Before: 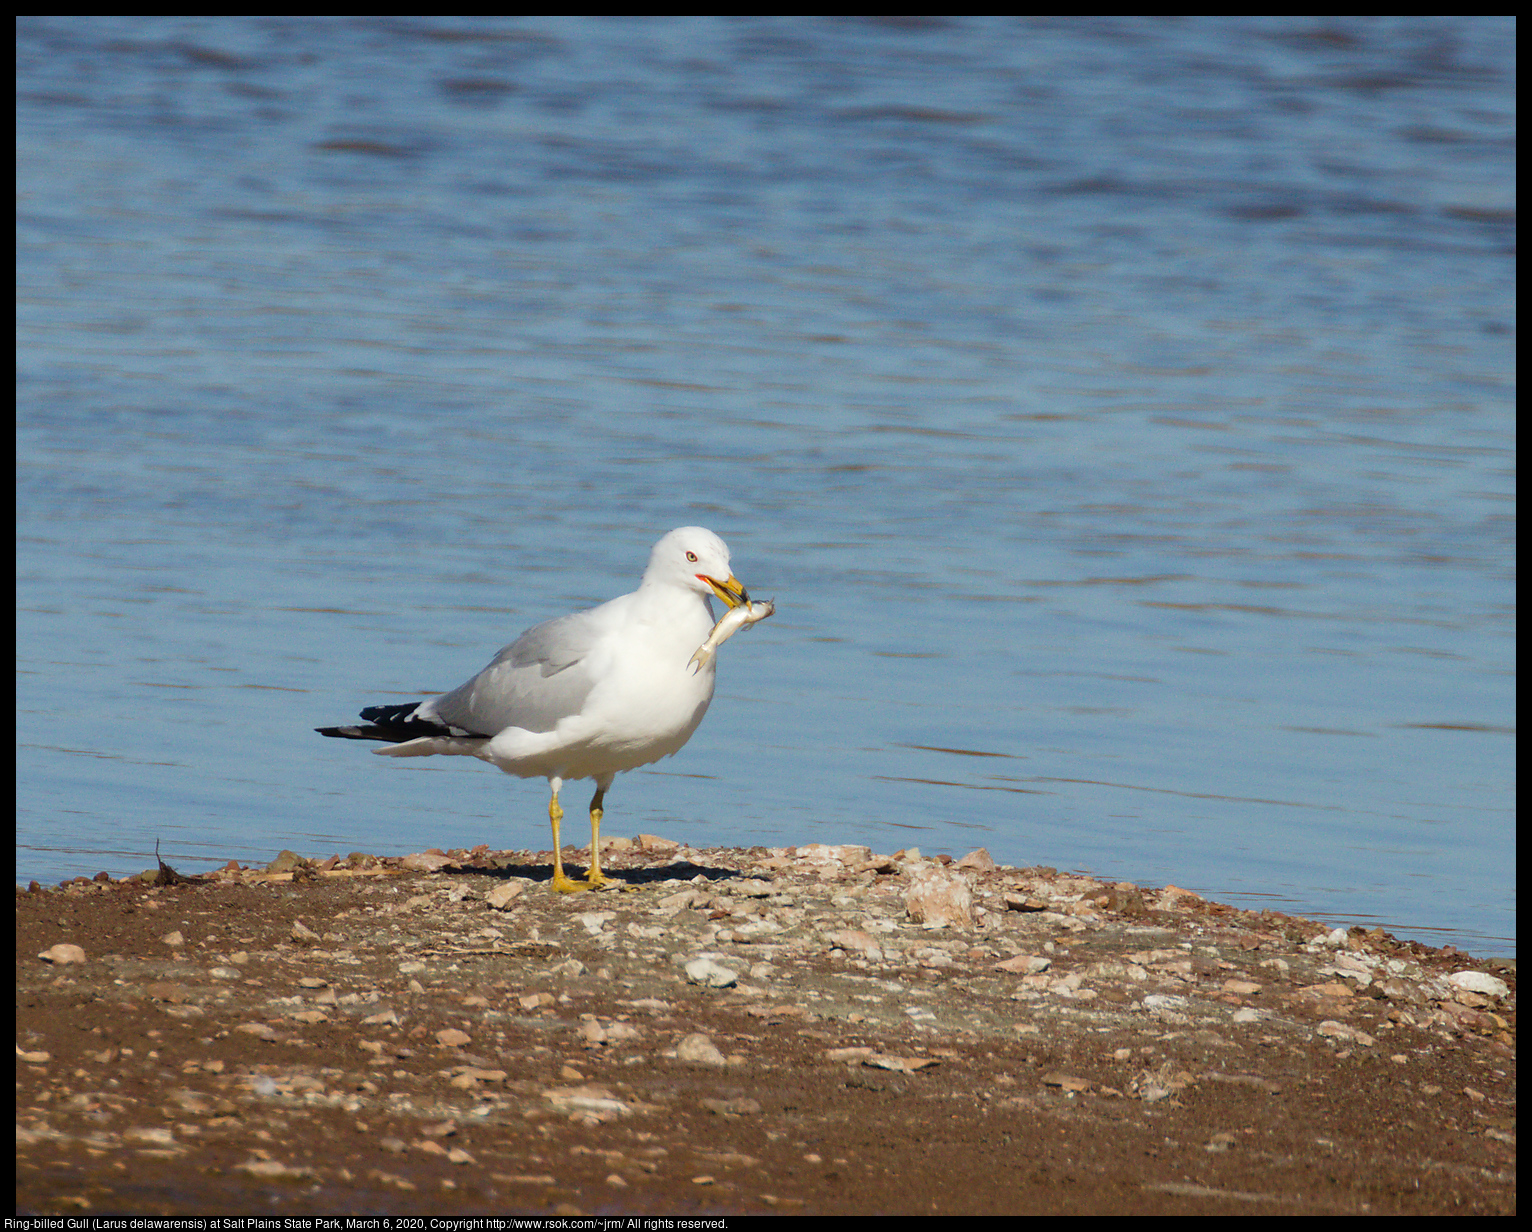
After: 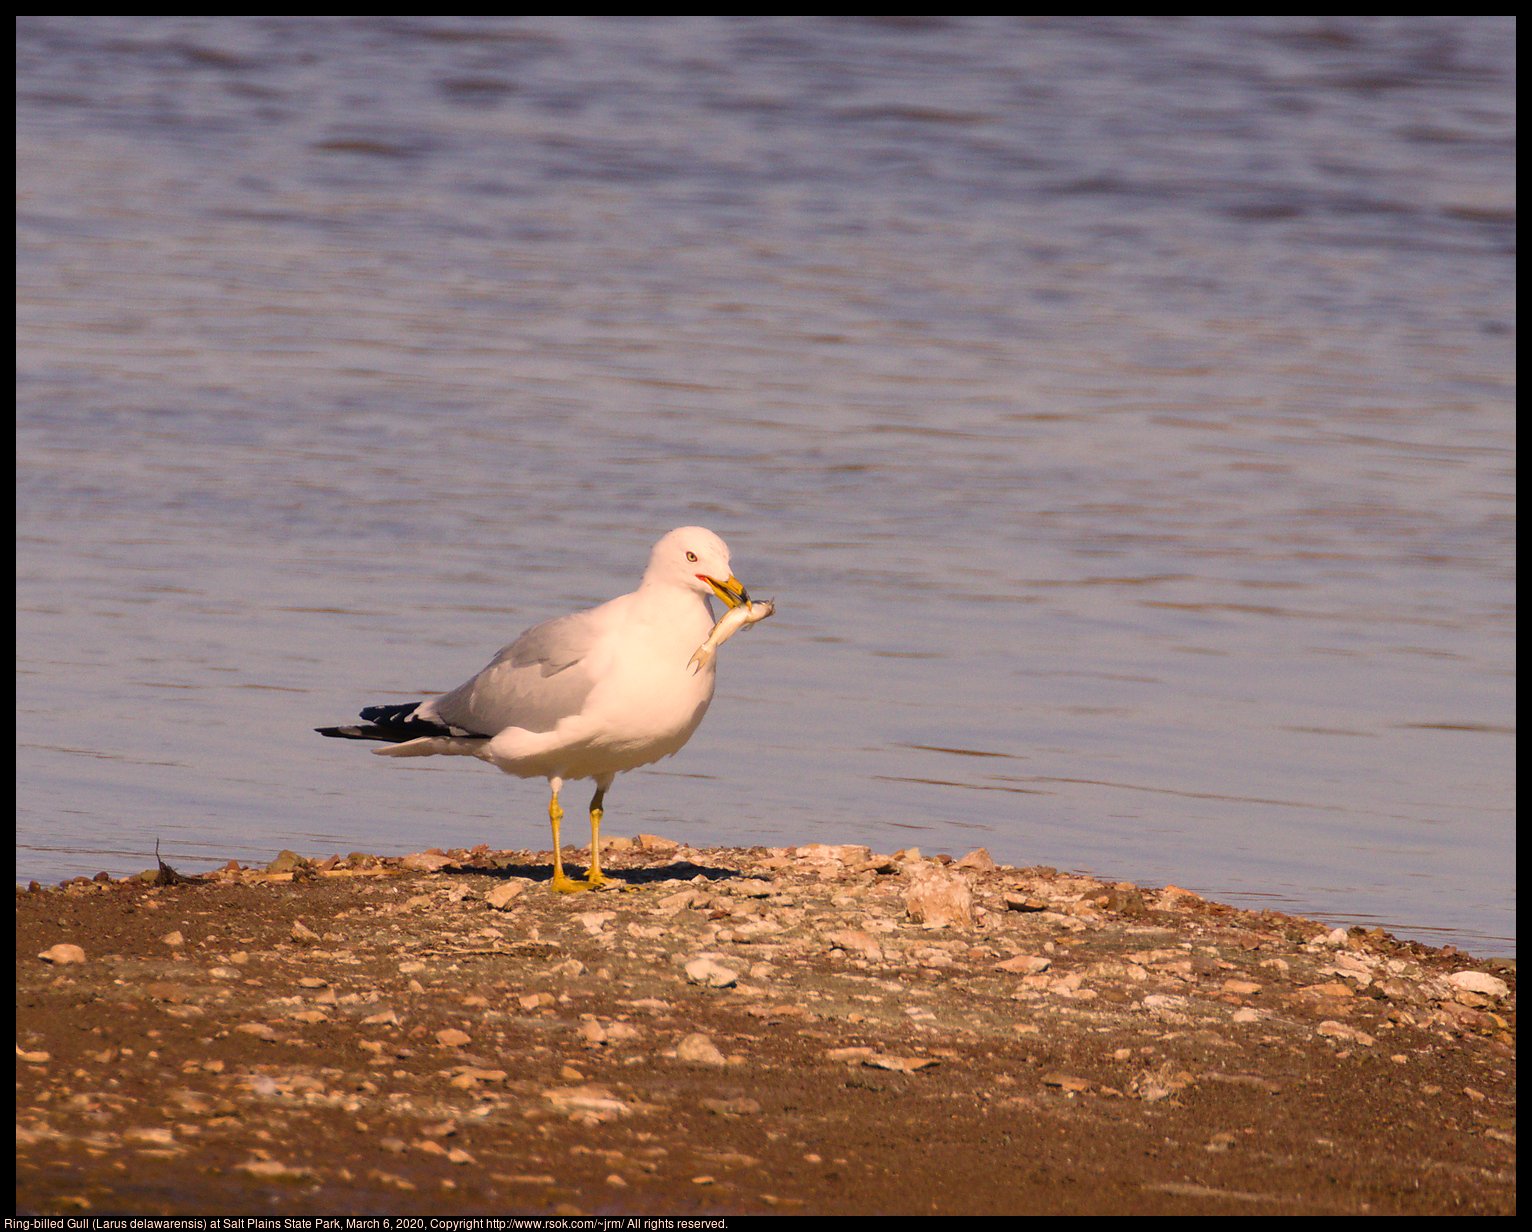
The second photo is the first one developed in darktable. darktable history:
color correction: highlights a* 21.55, highlights b* 22.3
tone equalizer: edges refinement/feathering 500, mask exposure compensation -1.57 EV, preserve details guided filter
